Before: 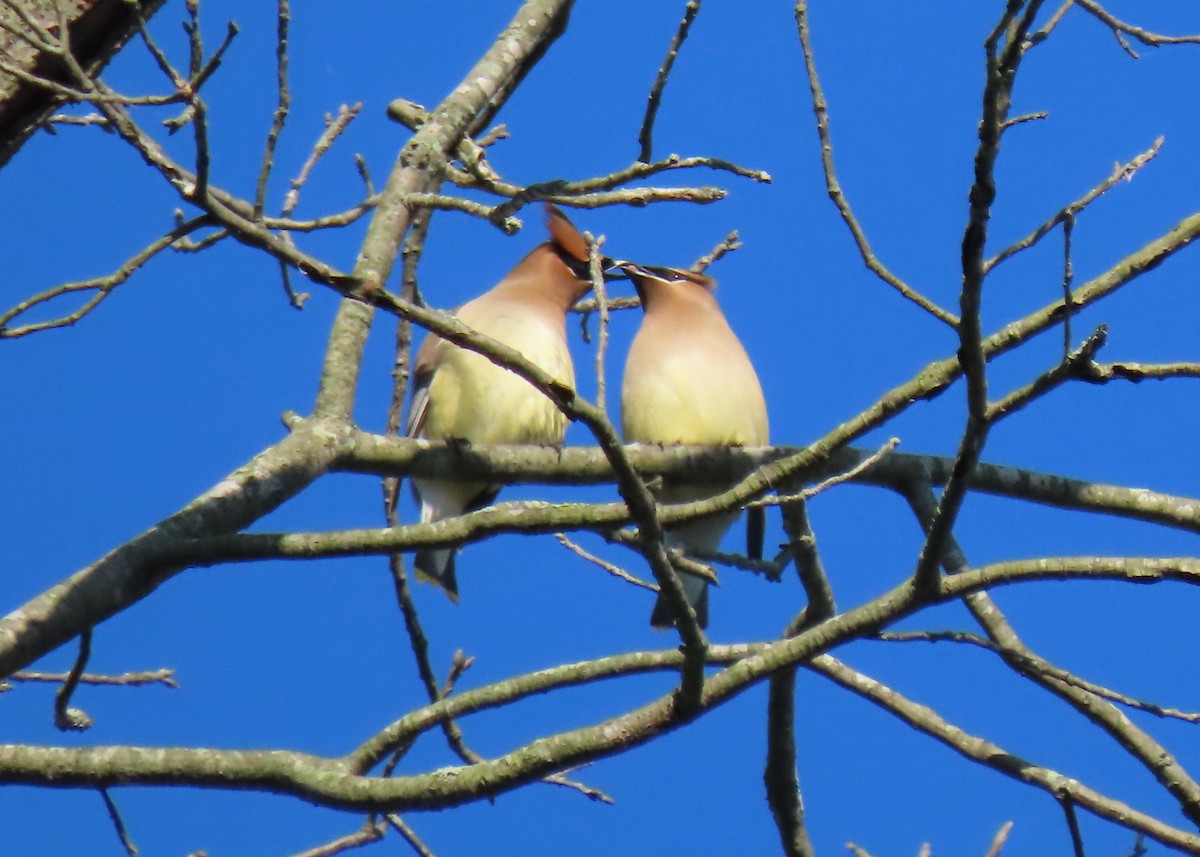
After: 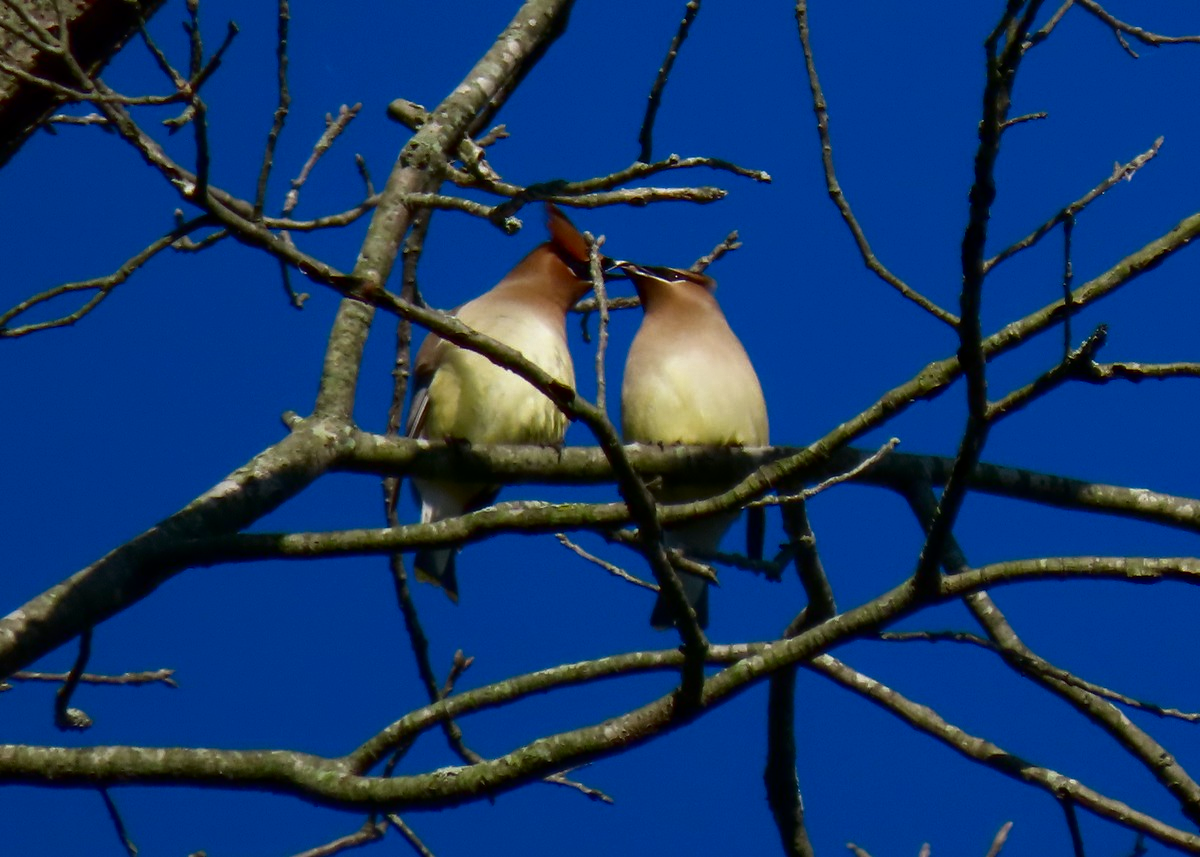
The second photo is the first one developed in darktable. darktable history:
contrast brightness saturation: brightness -0.502
